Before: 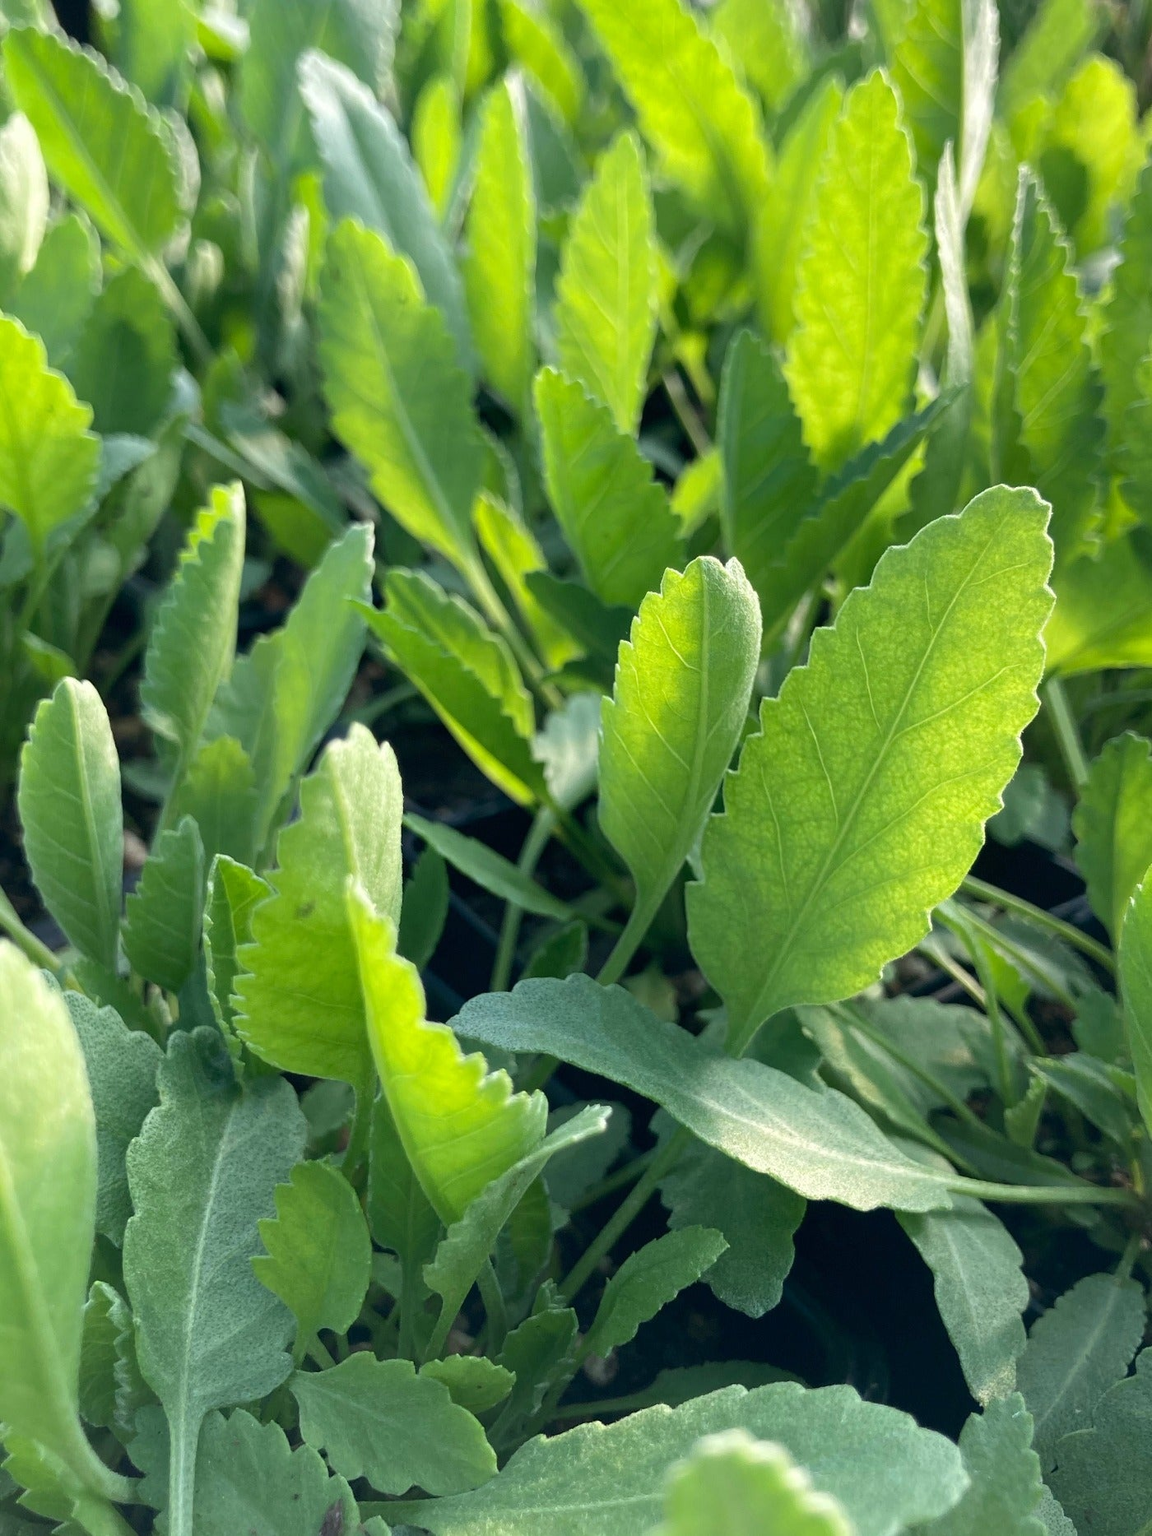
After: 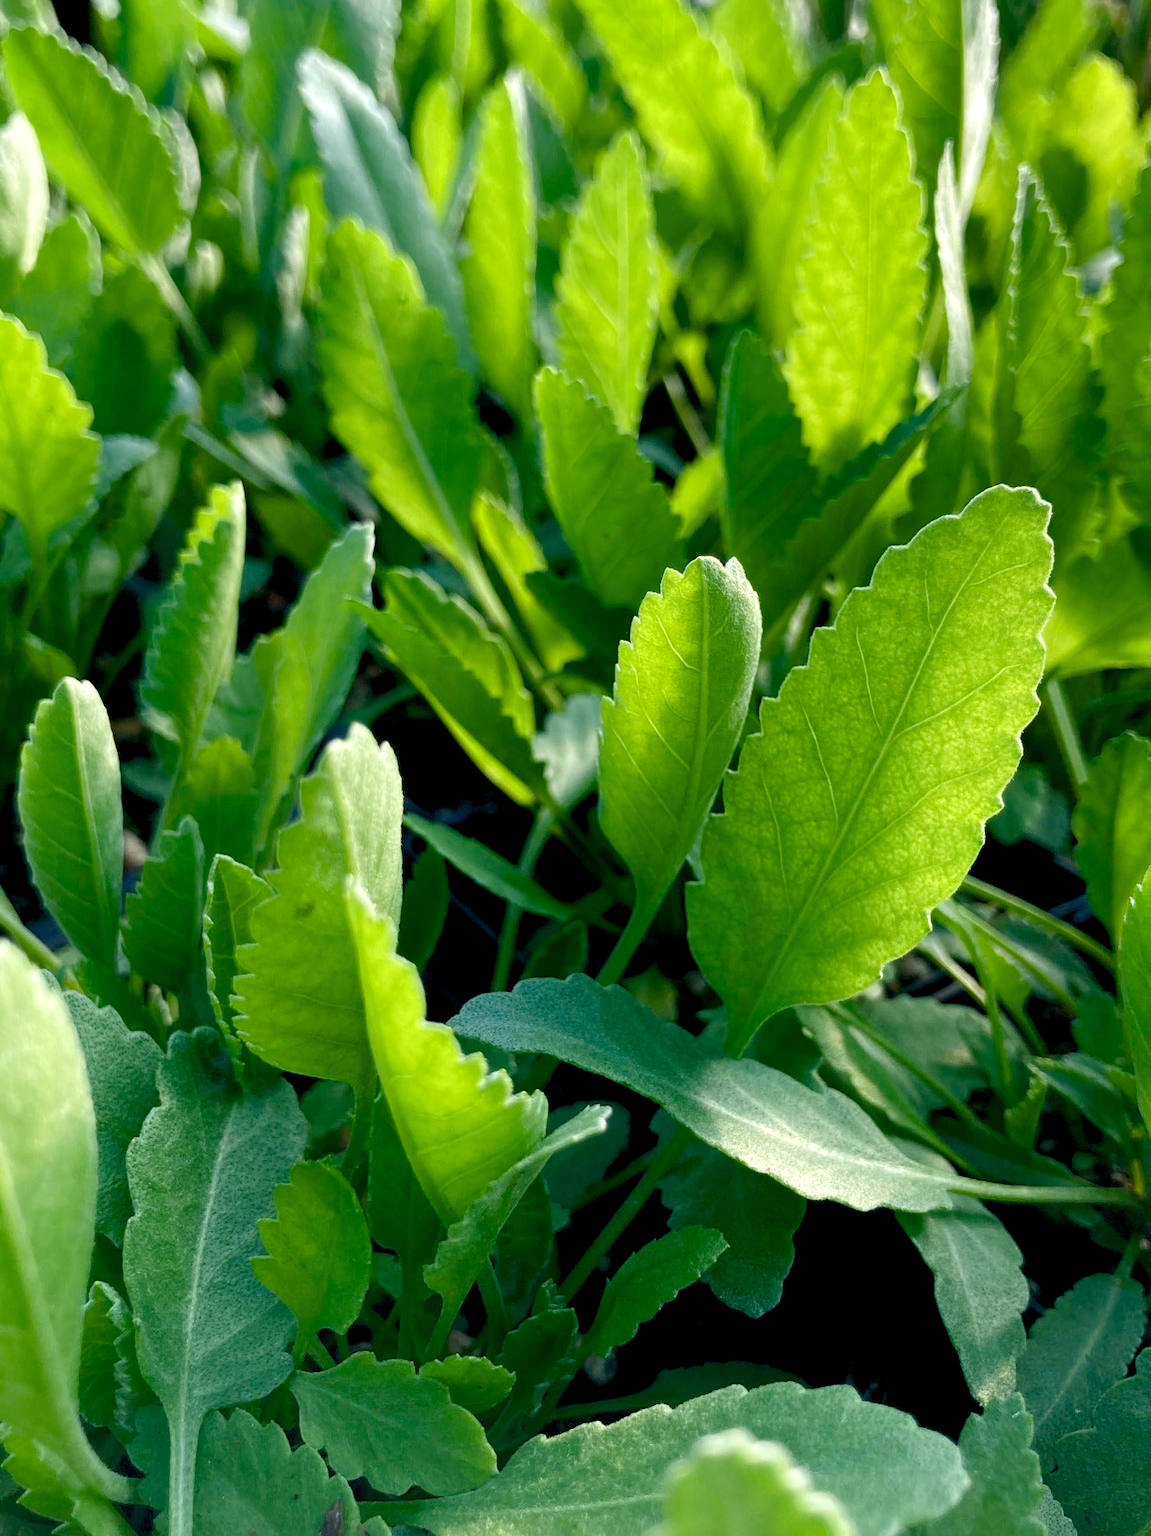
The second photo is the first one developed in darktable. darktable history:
color zones: curves: ch0 [(0.25, 0.5) (0.636, 0.25) (0.75, 0.5)]
white balance: red 0.986, blue 1.01
color balance rgb: shadows lift › luminance -9.41%, highlights gain › luminance 17.6%, global offset › luminance -1.45%, perceptual saturation grading › highlights -17.77%, perceptual saturation grading › mid-tones 33.1%, perceptual saturation grading › shadows 50.52%, global vibrance 24.22%
